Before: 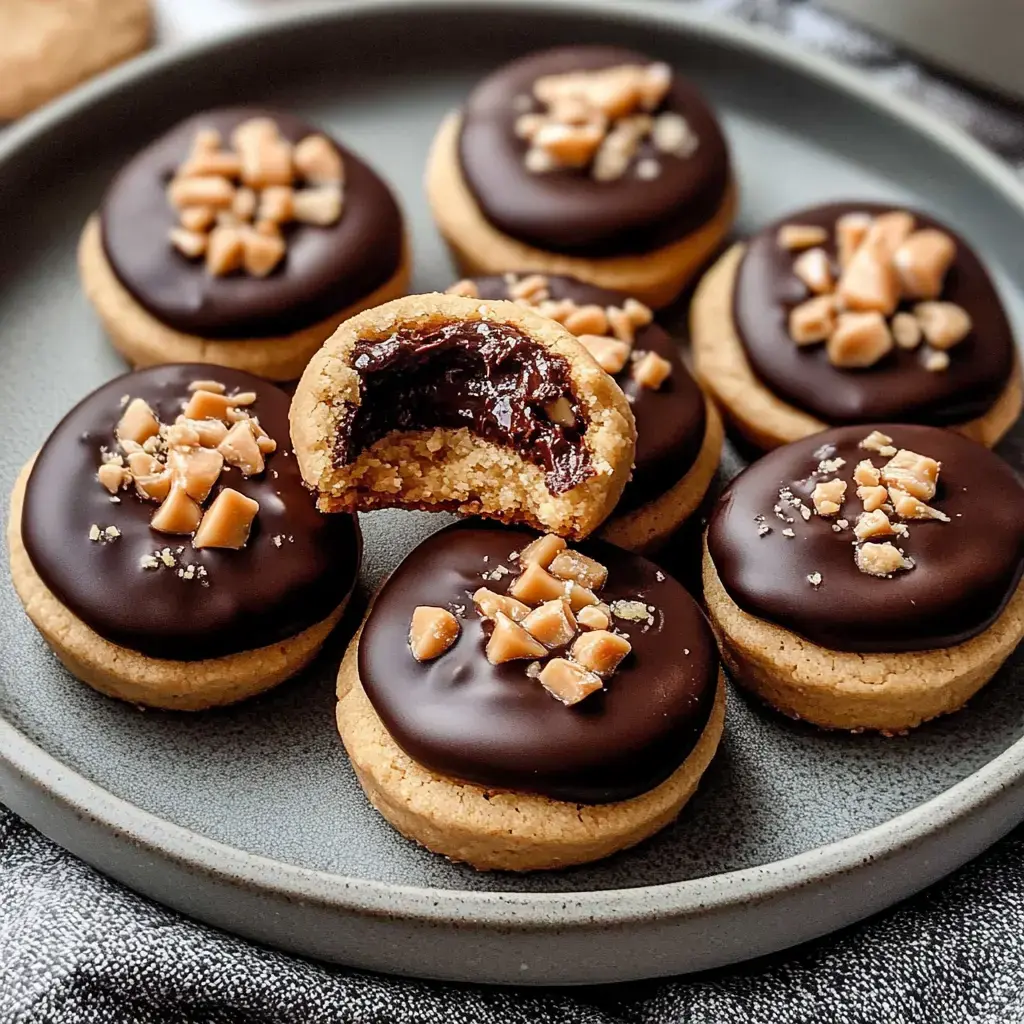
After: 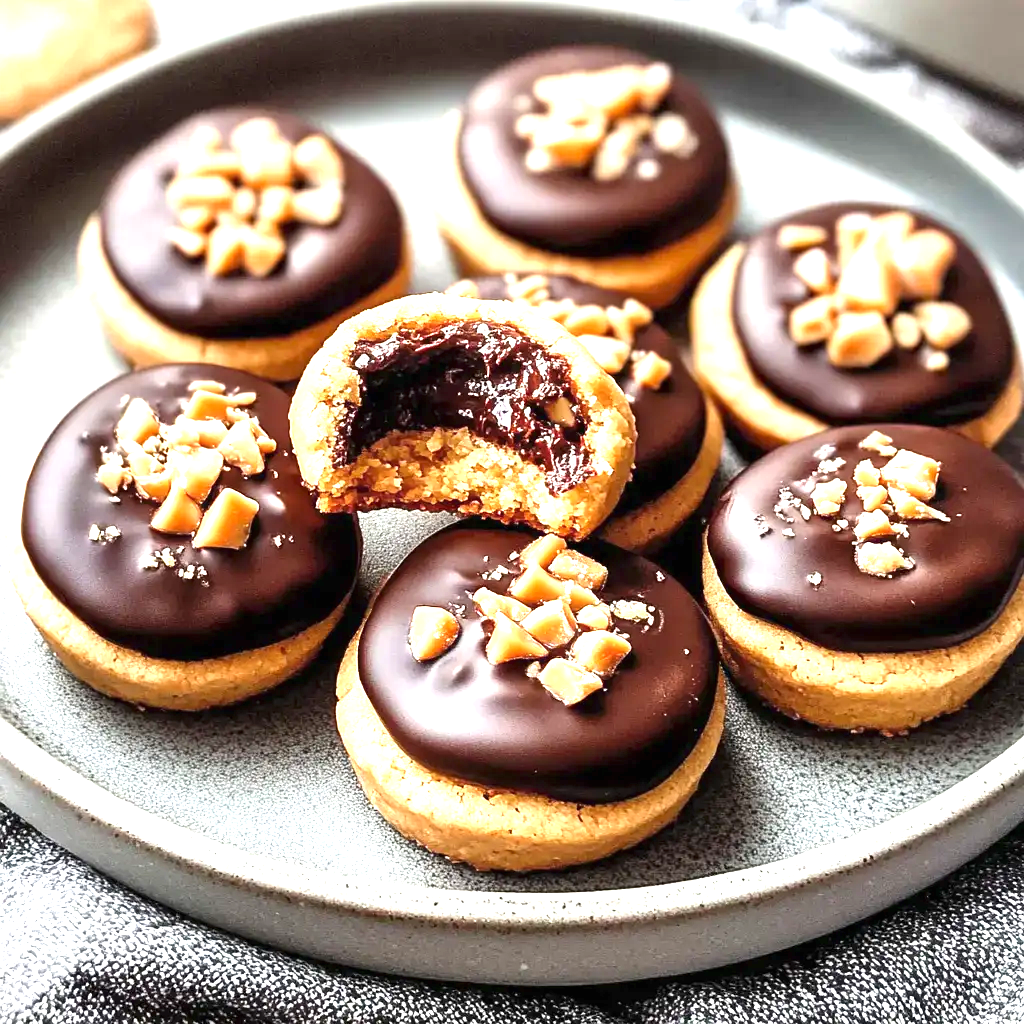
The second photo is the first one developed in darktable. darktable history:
exposure: black level correction 0, exposure 1.518 EV, compensate highlight preservation false
